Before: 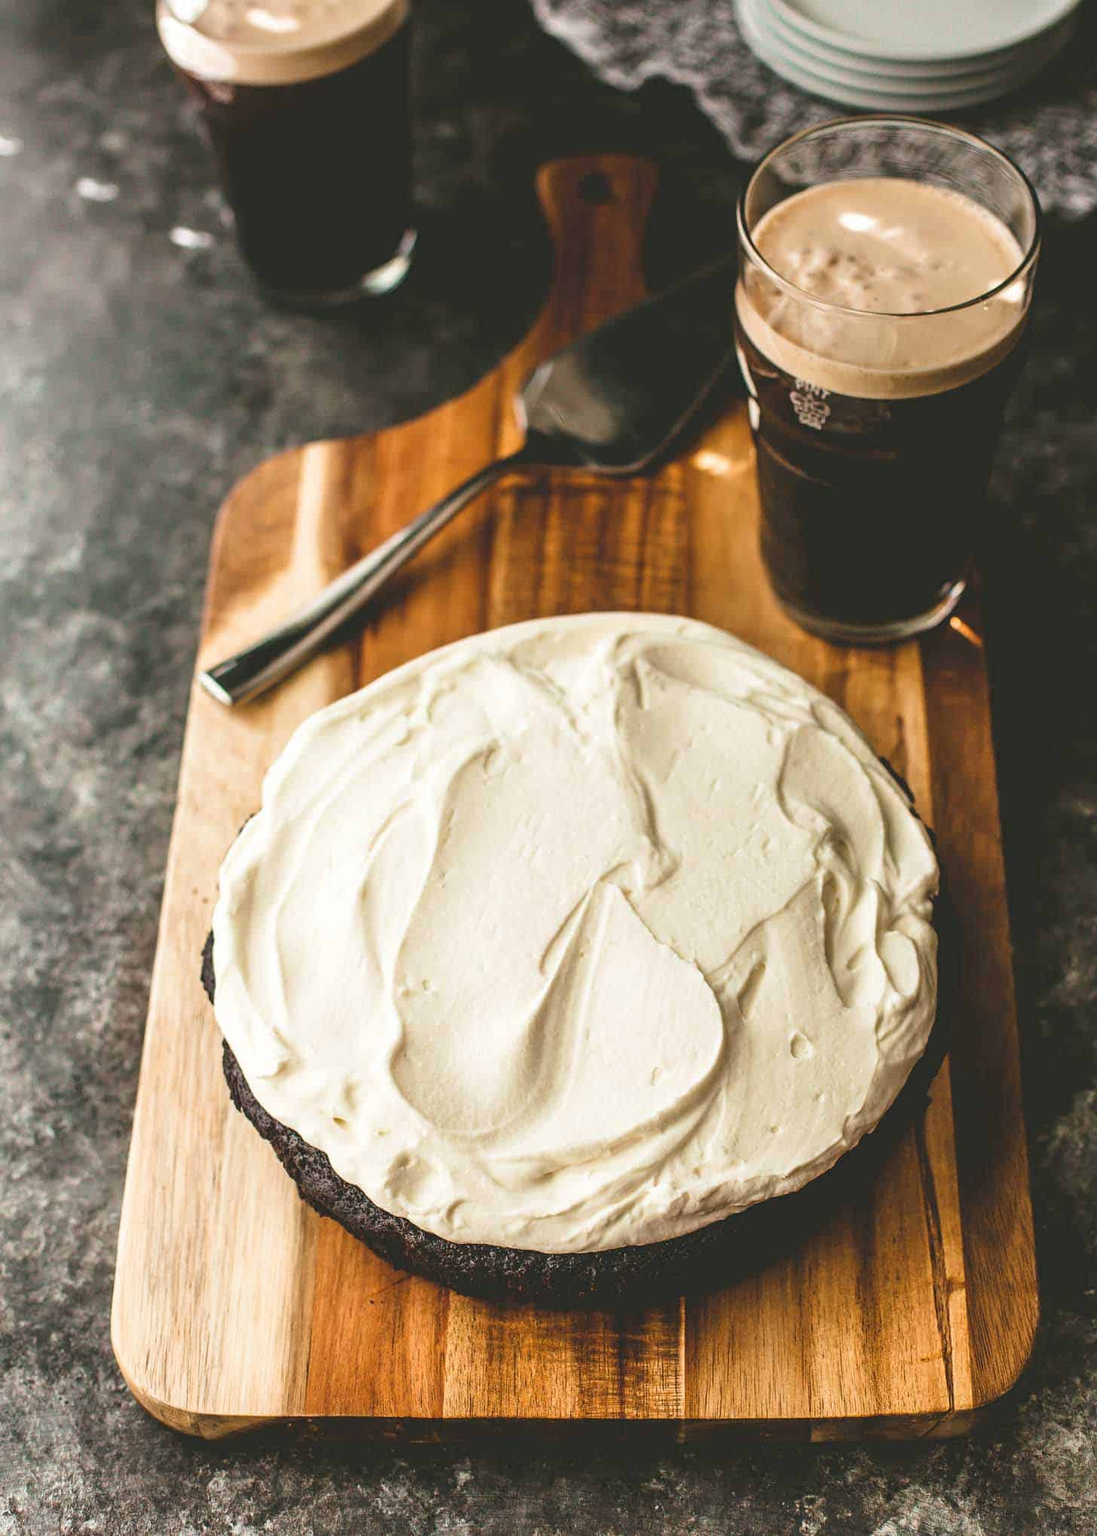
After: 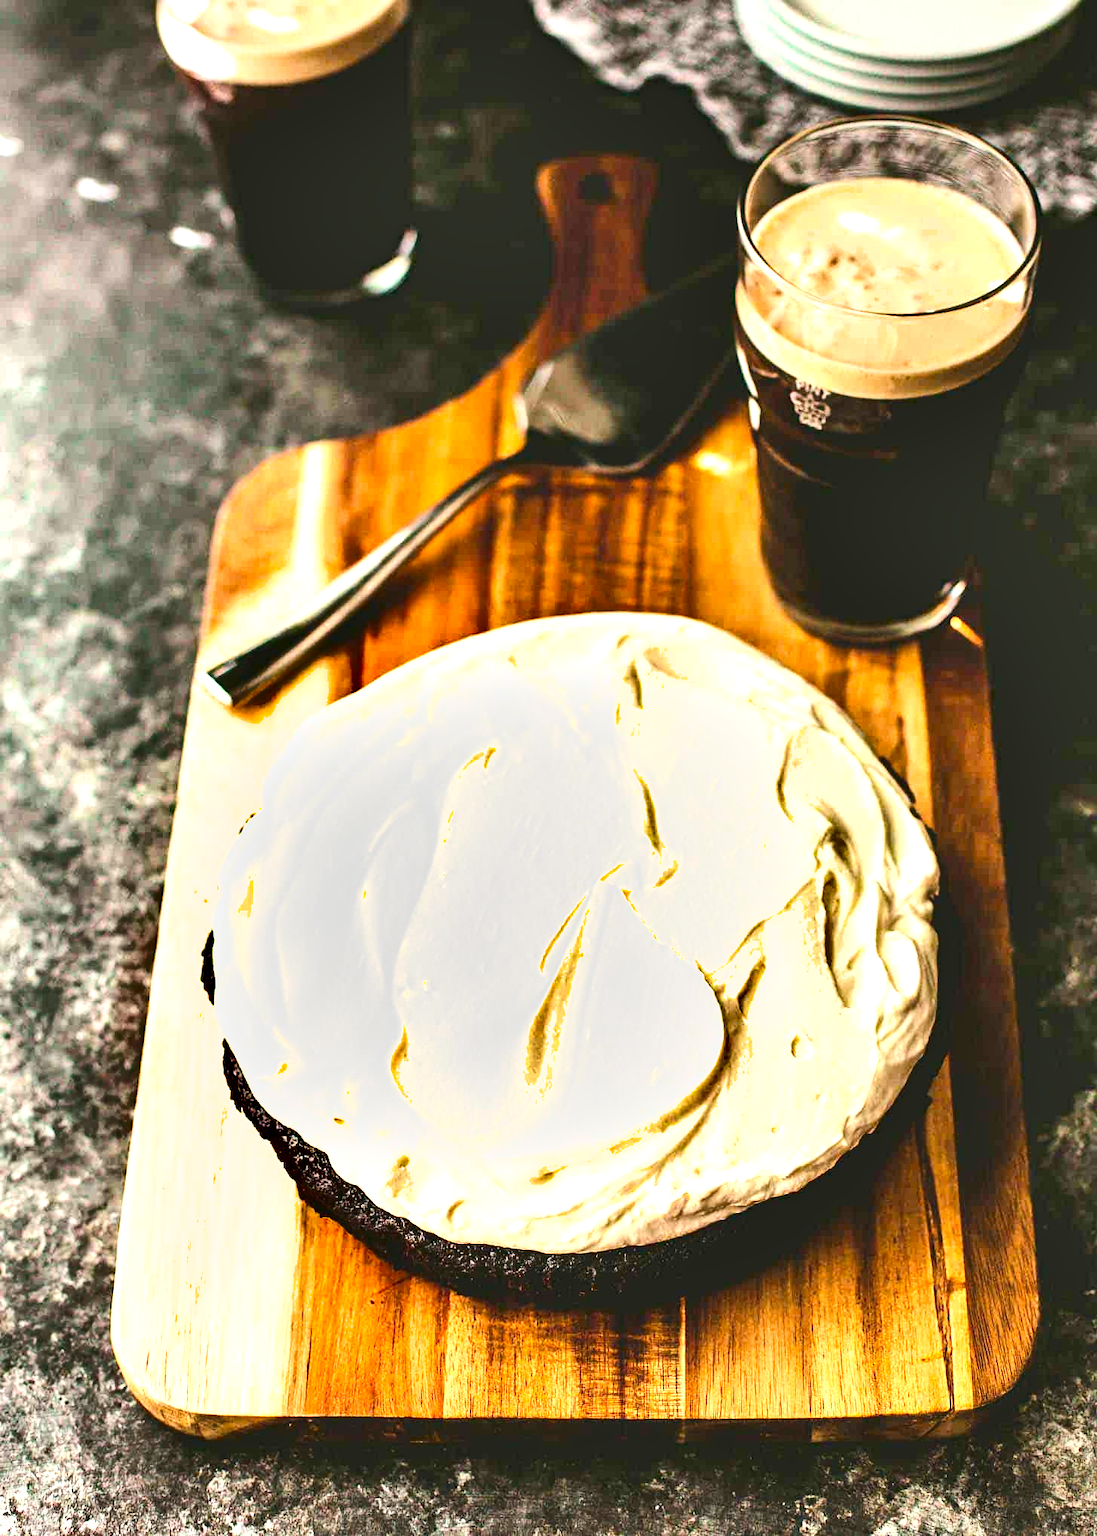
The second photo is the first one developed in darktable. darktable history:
shadows and highlights: low approximation 0.01, soften with gaussian
haze removal: compatibility mode true, adaptive false
exposure: black level correction 0, exposure 1.19 EV, compensate highlight preservation false
contrast brightness saturation: contrast 0.213, brightness -0.104, saturation 0.21
levels: mode automatic, white 99.89%
